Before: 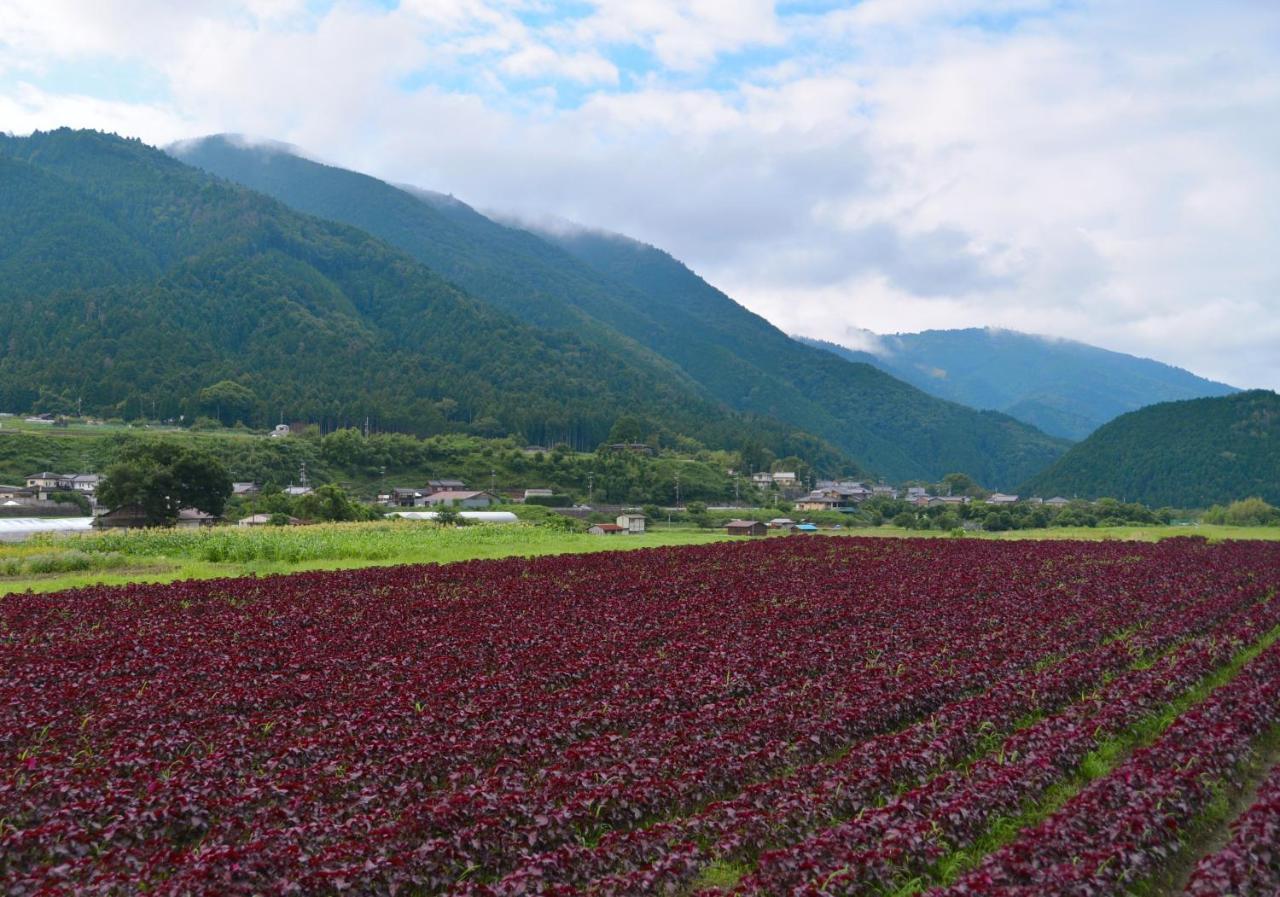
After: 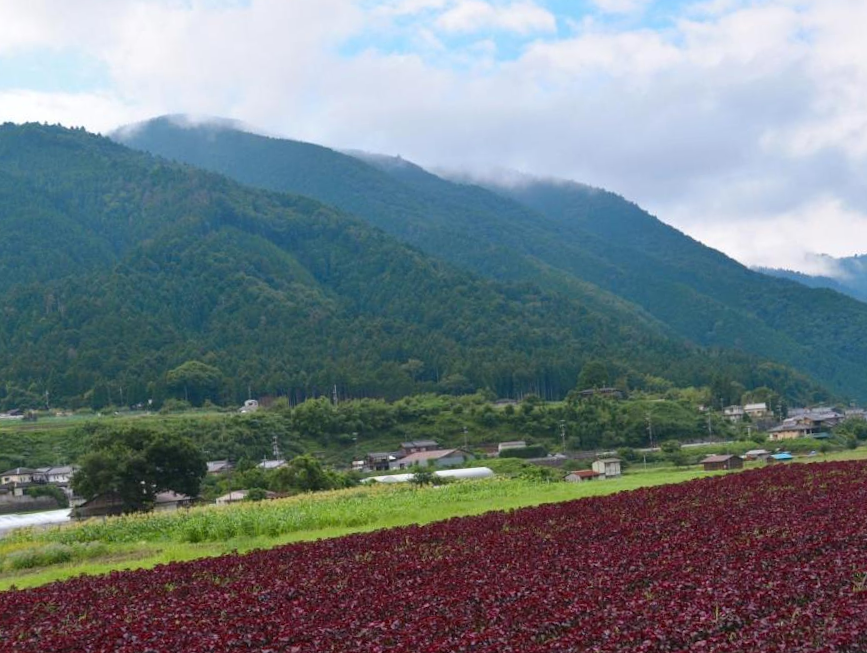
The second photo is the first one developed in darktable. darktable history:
rotate and perspective: rotation -5°, crop left 0.05, crop right 0.952, crop top 0.11, crop bottom 0.89
crop: right 28.885%, bottom 16.626%
